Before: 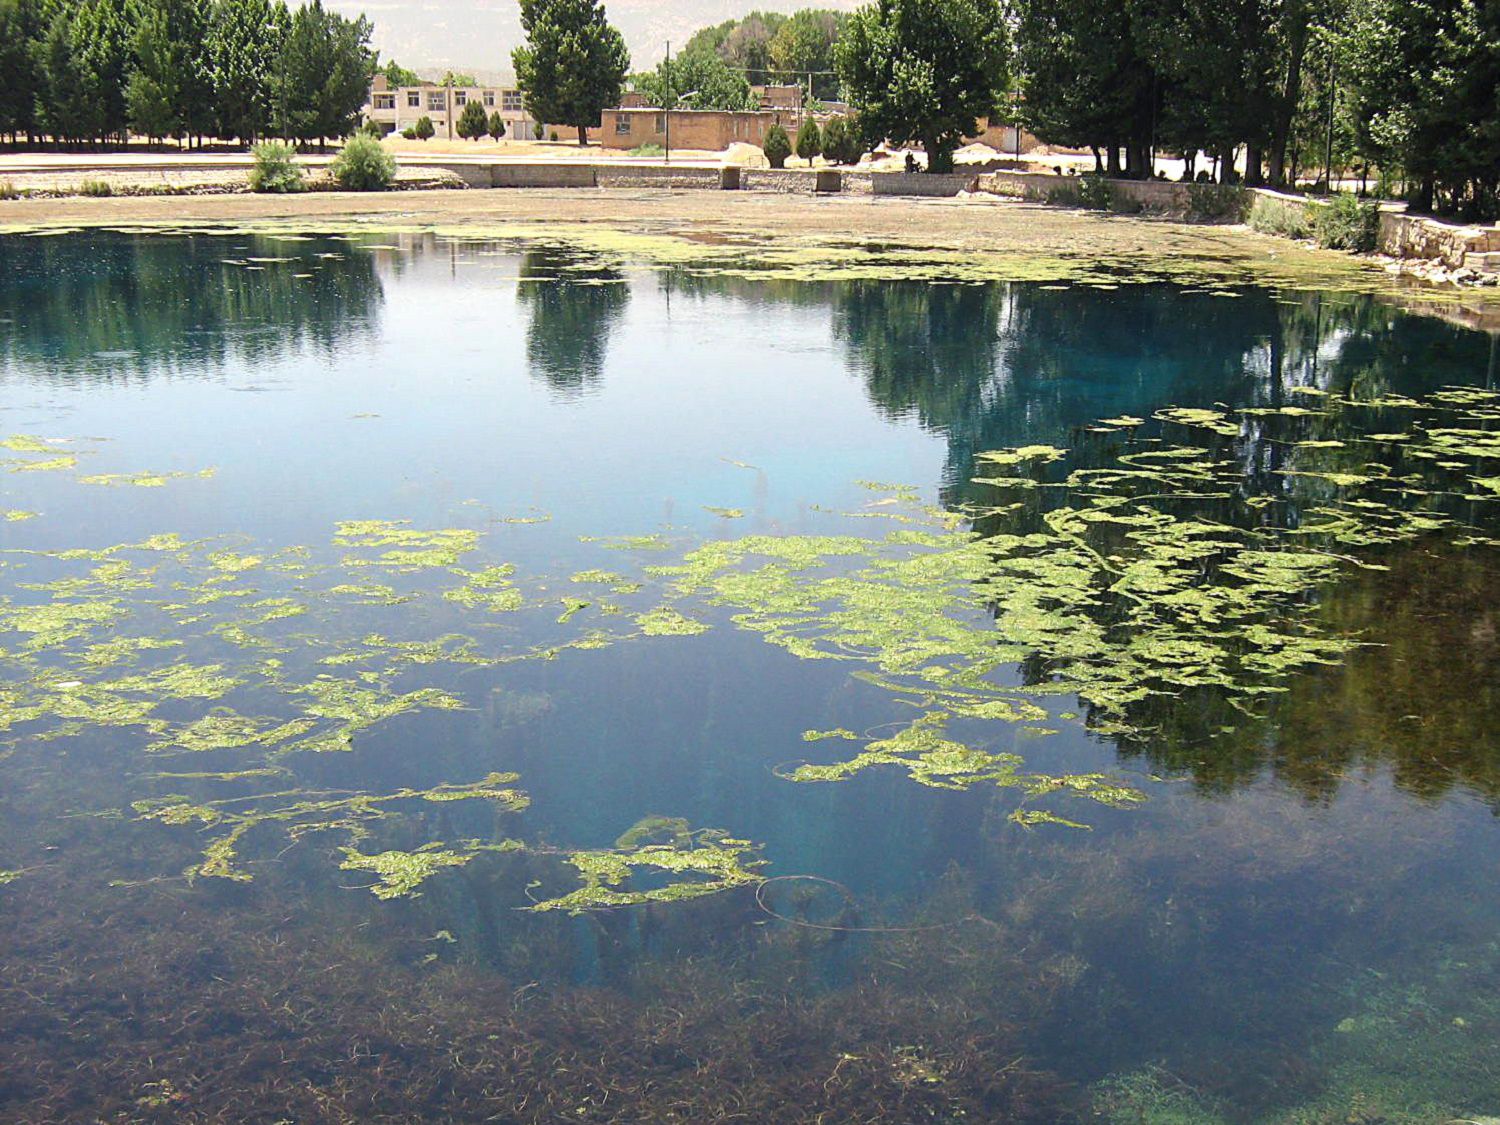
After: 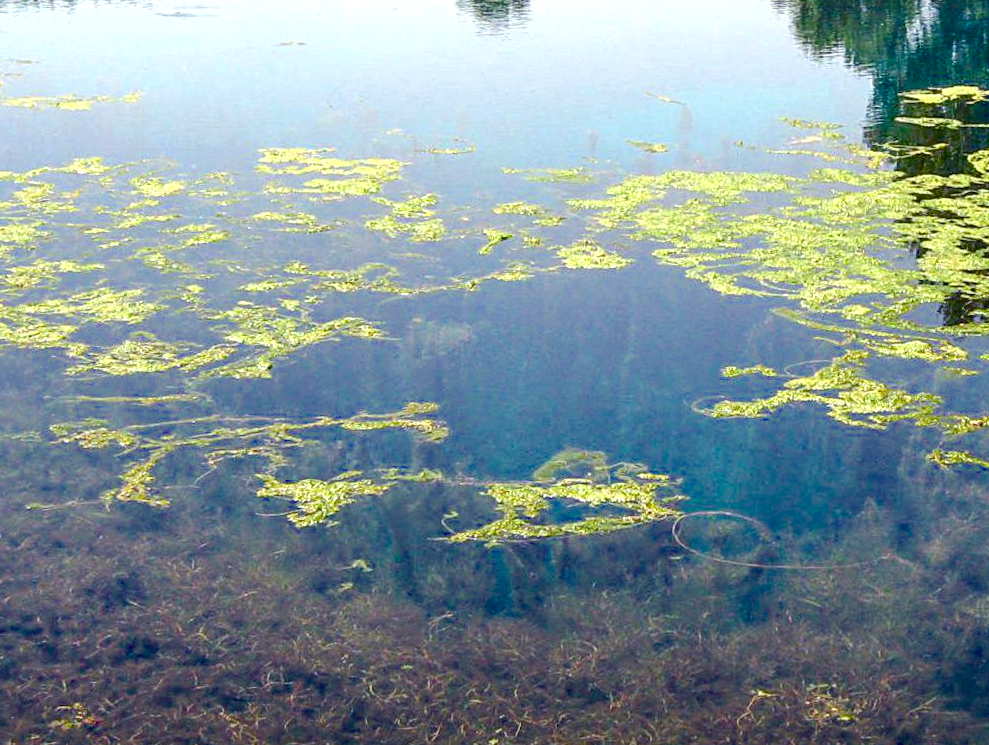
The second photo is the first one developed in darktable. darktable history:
crop and rotate: angle -1.1°, left 4.022%, top 32.069%, right 28.34%
color balance rgb: power › chroma 0.3%, power › hue 22.76°, linear chroma grading › global chroma 15.593%, perceptual saturation grading › global saturation 20%, perceptual saturation grading › highlights -24.788%, perceptual saturation grading › shadows 49.394%, perceptual brilliance grading › mid-tones 11.008%, perceptual brilliance grading › shadows 15.823%, global vibrance 6.538%, contrast 12.329%, saturation formula JzAzBz (2021)
local contrast: on, module defaults
